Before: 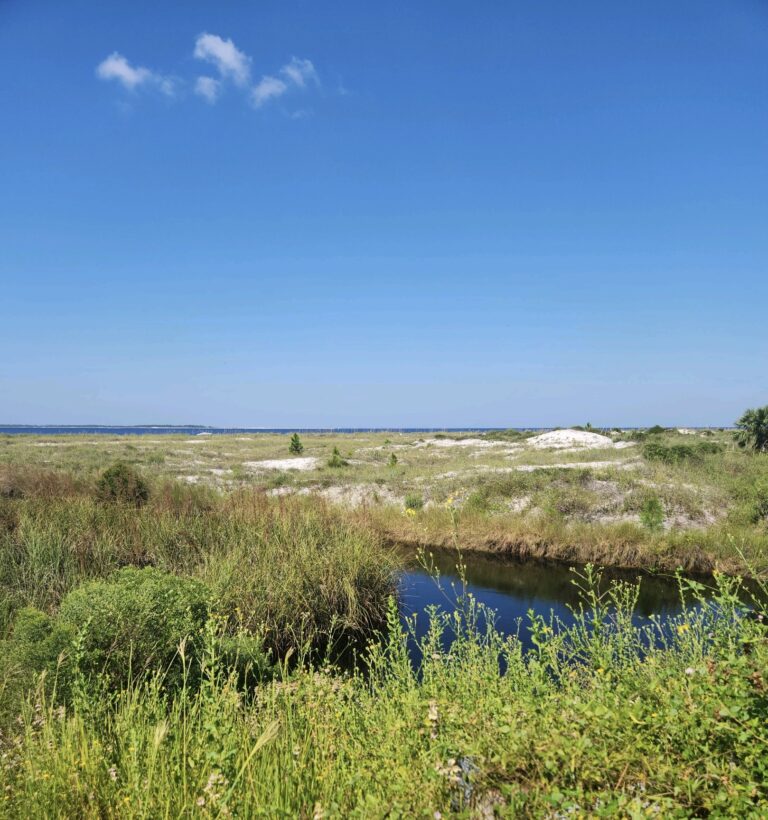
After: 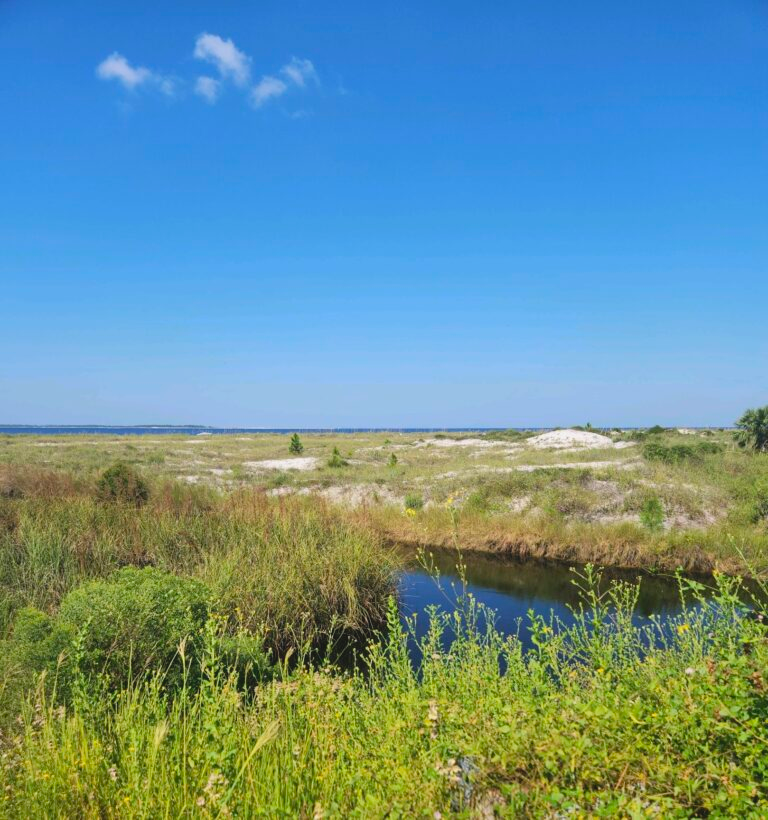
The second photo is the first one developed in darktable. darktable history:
contrast brightness saturation: contrast -0.092, brightness 0.044, saturation 0.082
